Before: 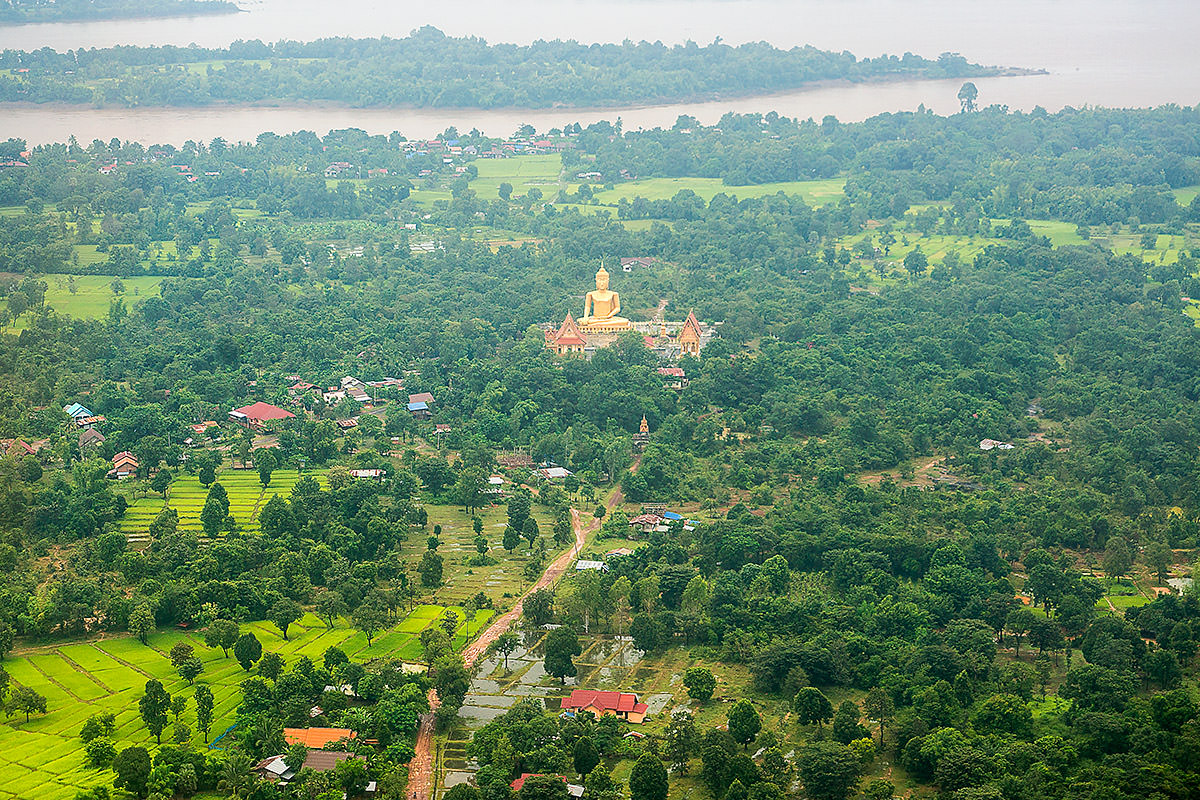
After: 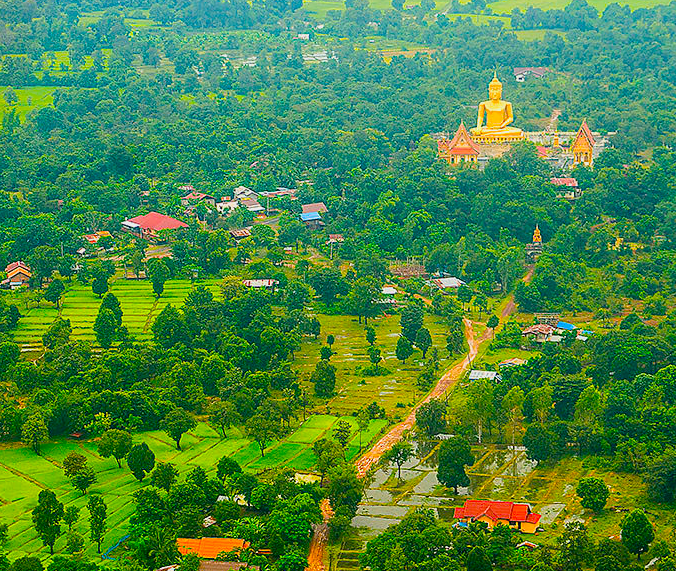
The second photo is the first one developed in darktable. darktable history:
crop: left 8.966%, top 23.852%, right 34.699%, bottom 4.703%
color balance: input saturation 134.34%, contrast -10.04%, contrast fulcrum 19.67%, output saturation 133.51%
